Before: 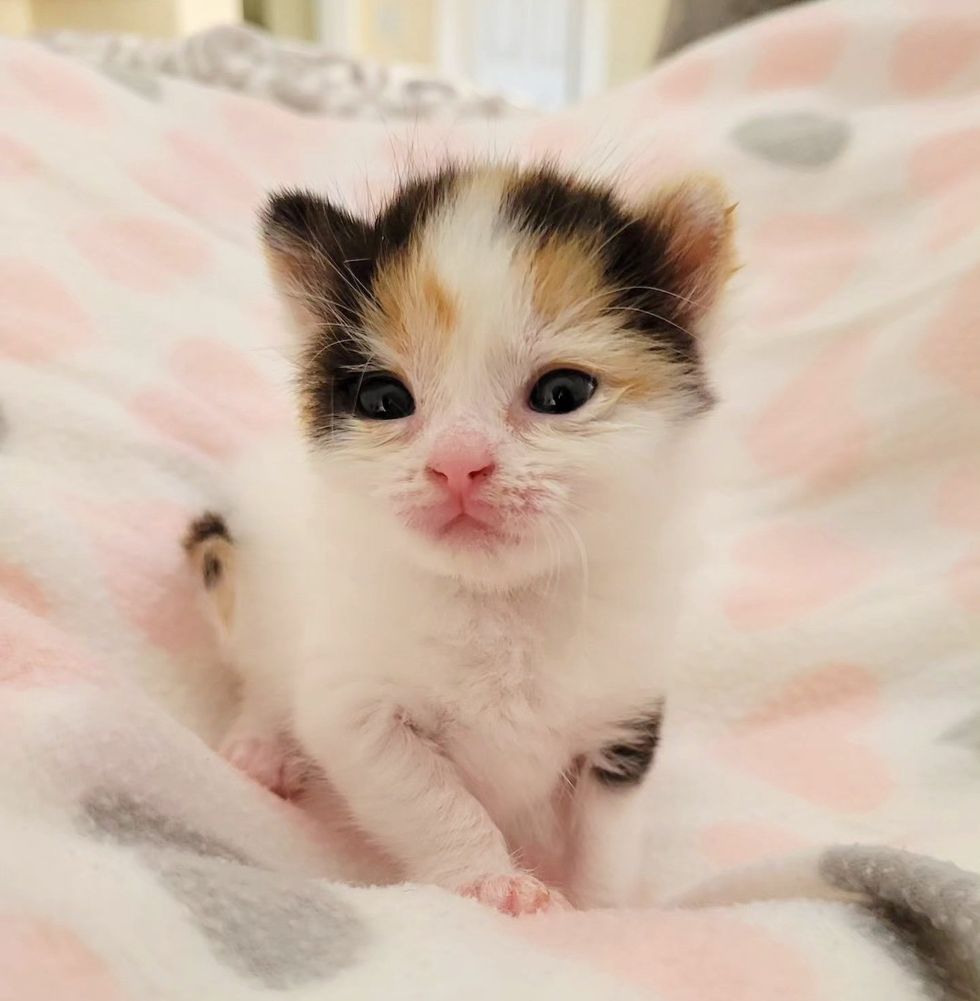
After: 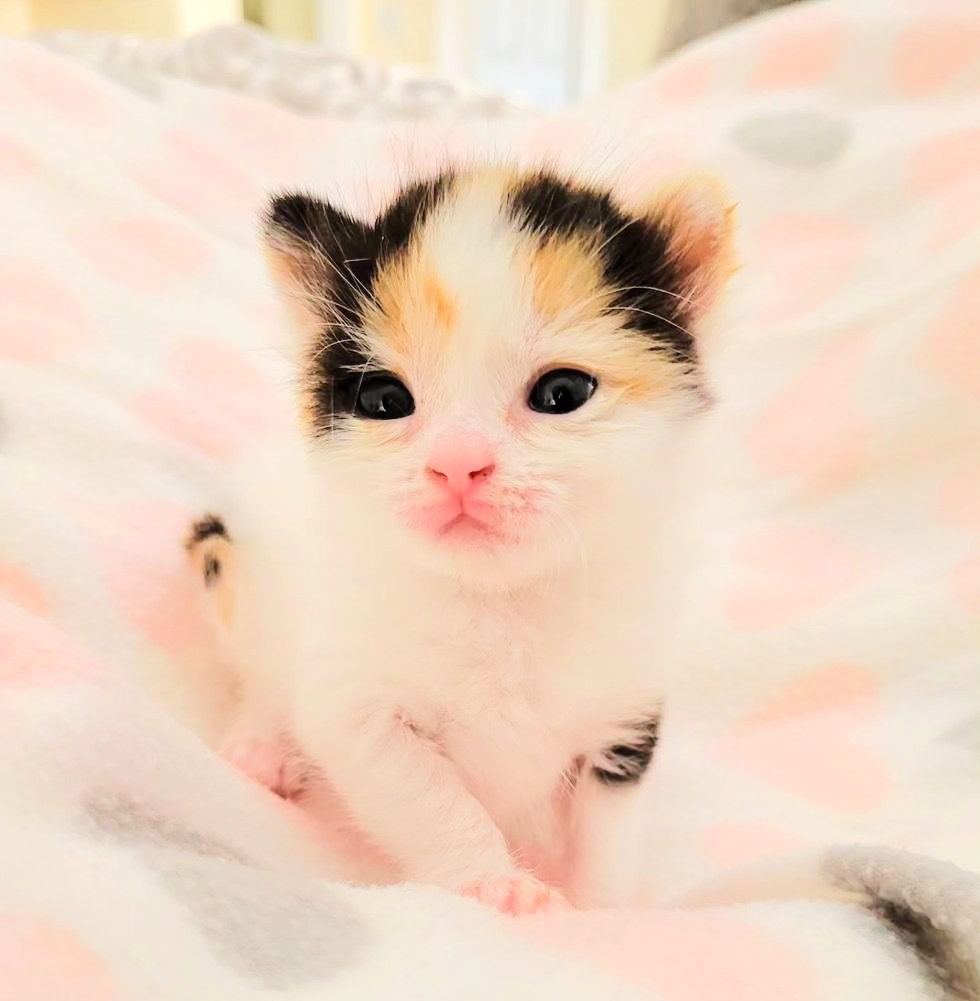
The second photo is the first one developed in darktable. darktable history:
tone equalizer: -7 EV 0.149 EV, -6 EV 0.601 EV, -5 EV 1.15 EV, -4 EV 1.35 EV, -3 EV 1.17 EV, -2 EV 0.6 EV, -1 EV 0.167 EV, edges refinement/feathering 500, mask exposure compensation -1.57 EV, preserve details no
